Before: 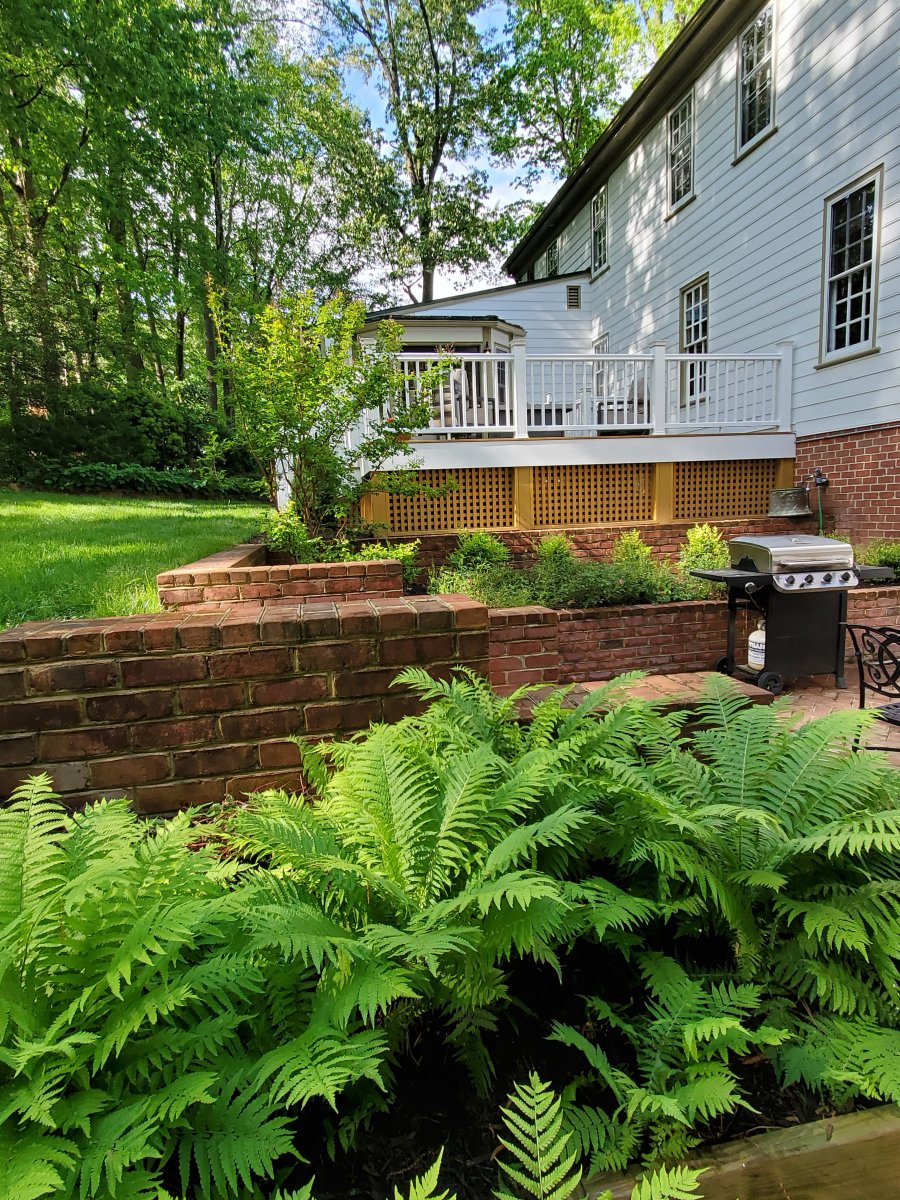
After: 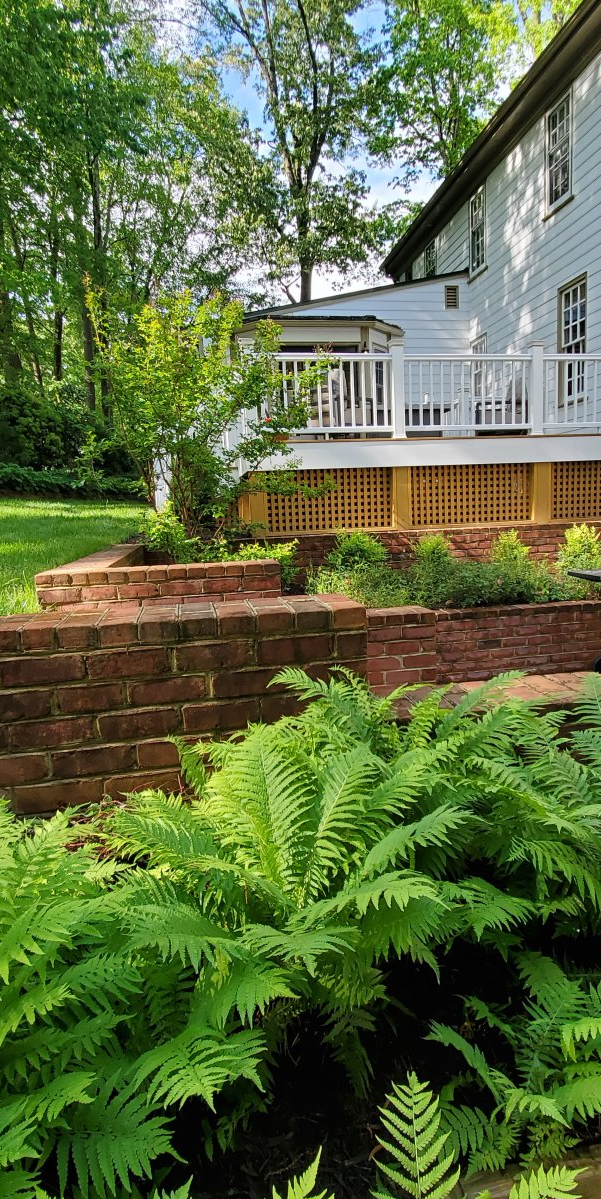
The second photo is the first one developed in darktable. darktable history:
crop and rotate: left 13.561%, right 19.595%
